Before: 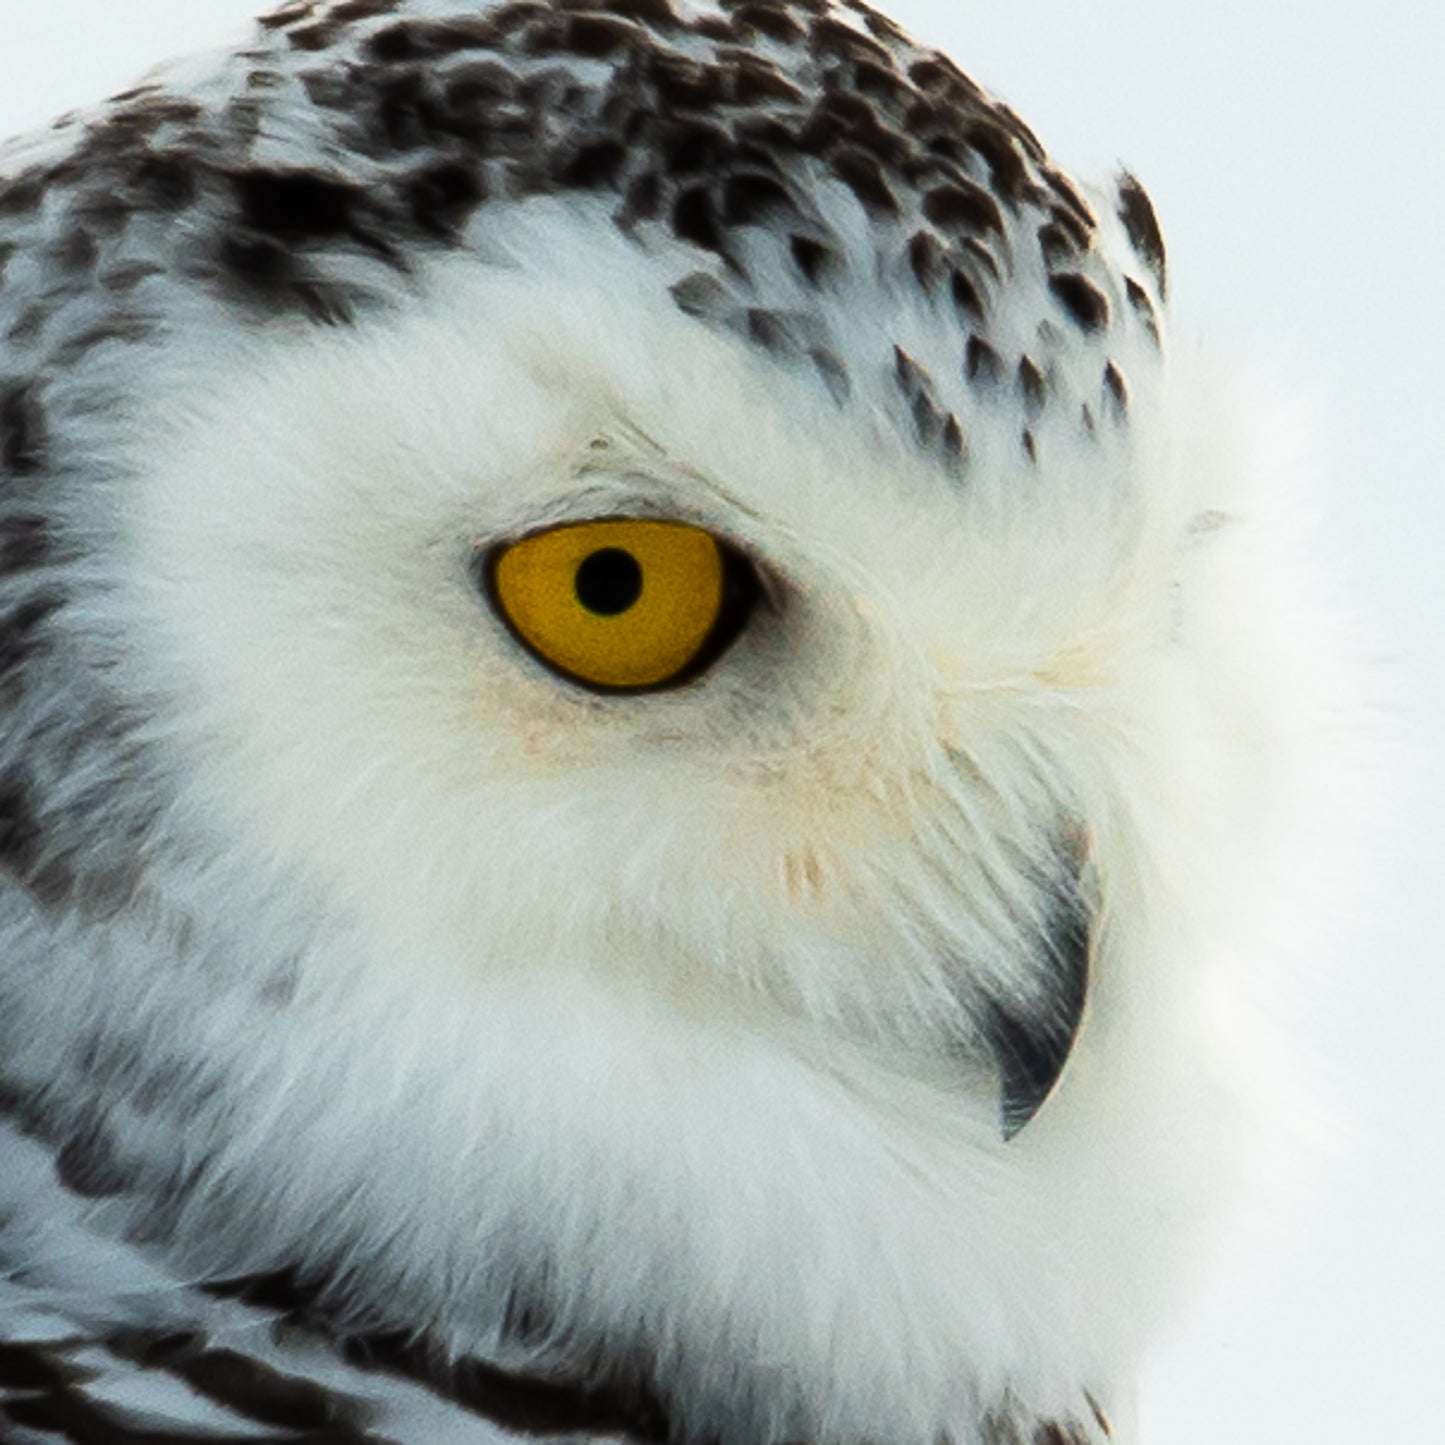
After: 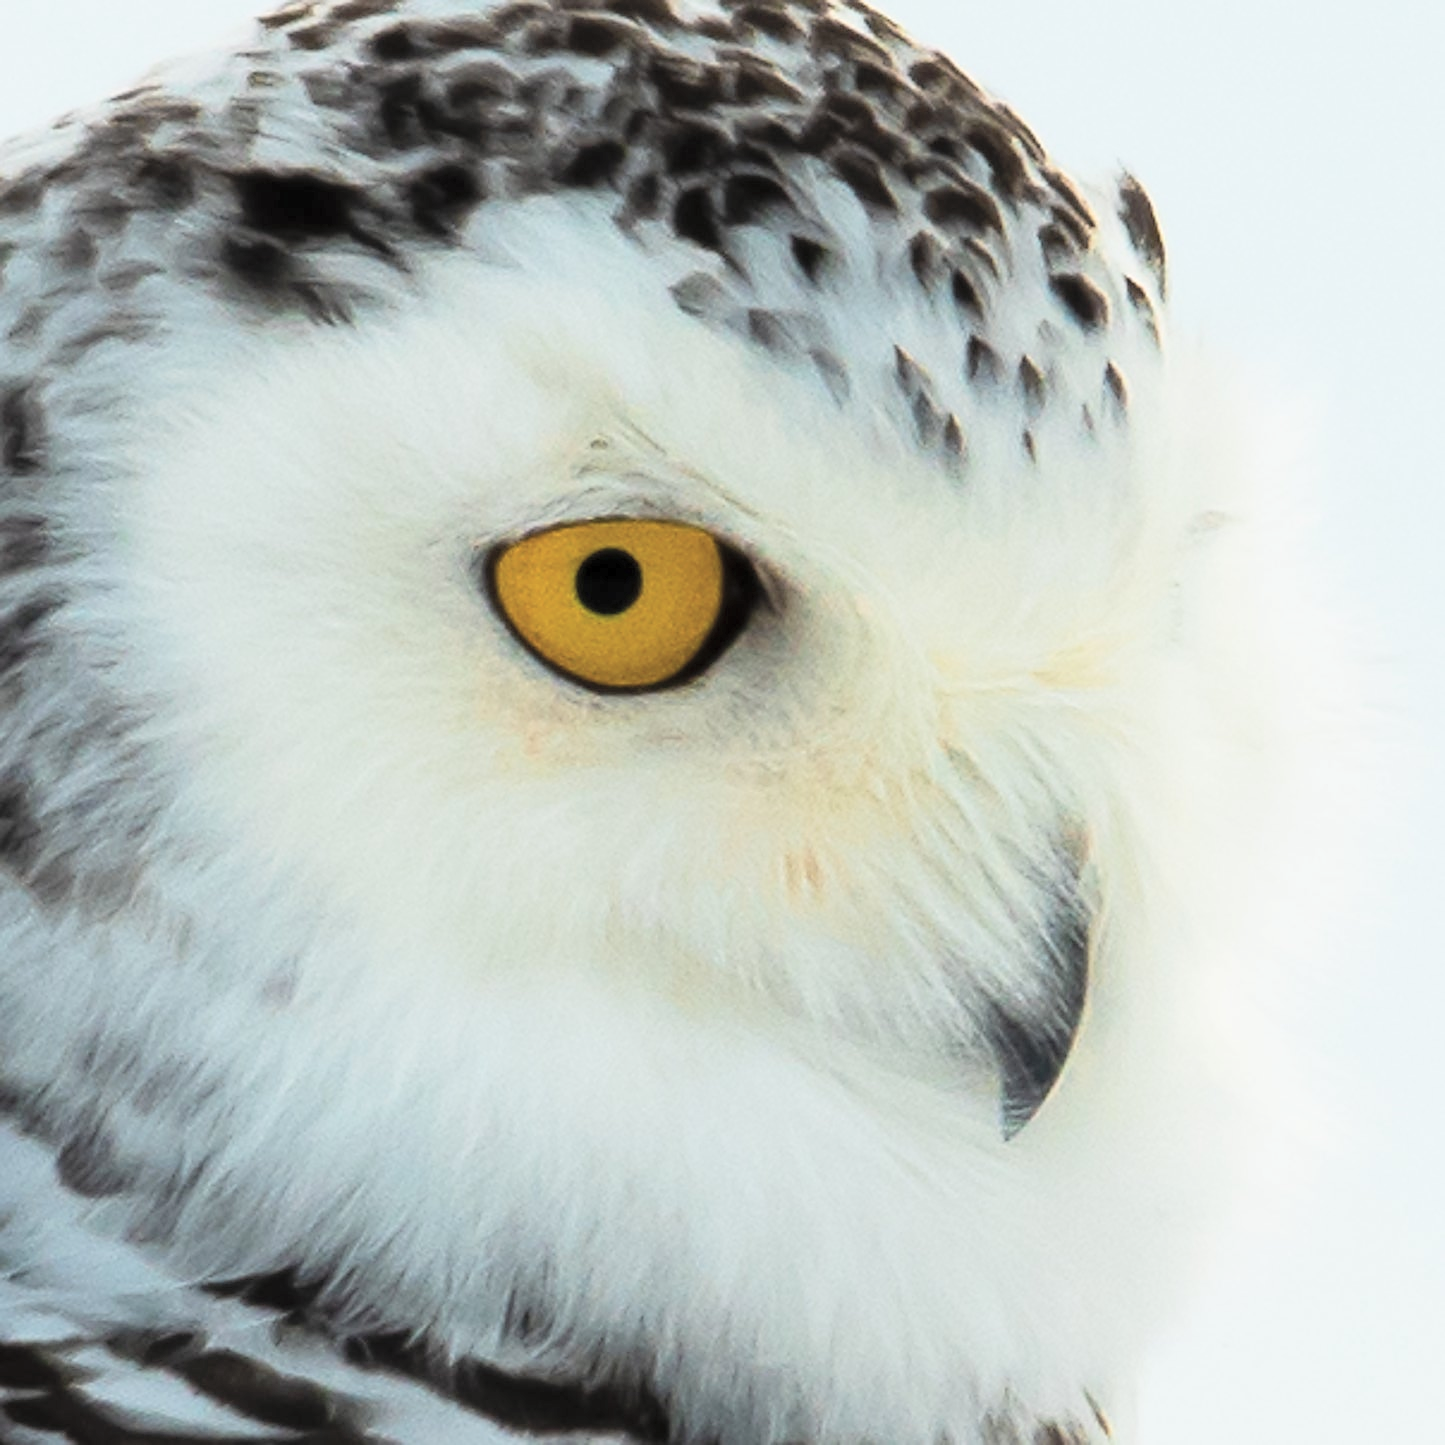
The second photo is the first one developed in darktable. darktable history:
global tonemap: drago (0.7, 100)
sharpen: radius 1.864, amount 0.398, threshold 1.271
